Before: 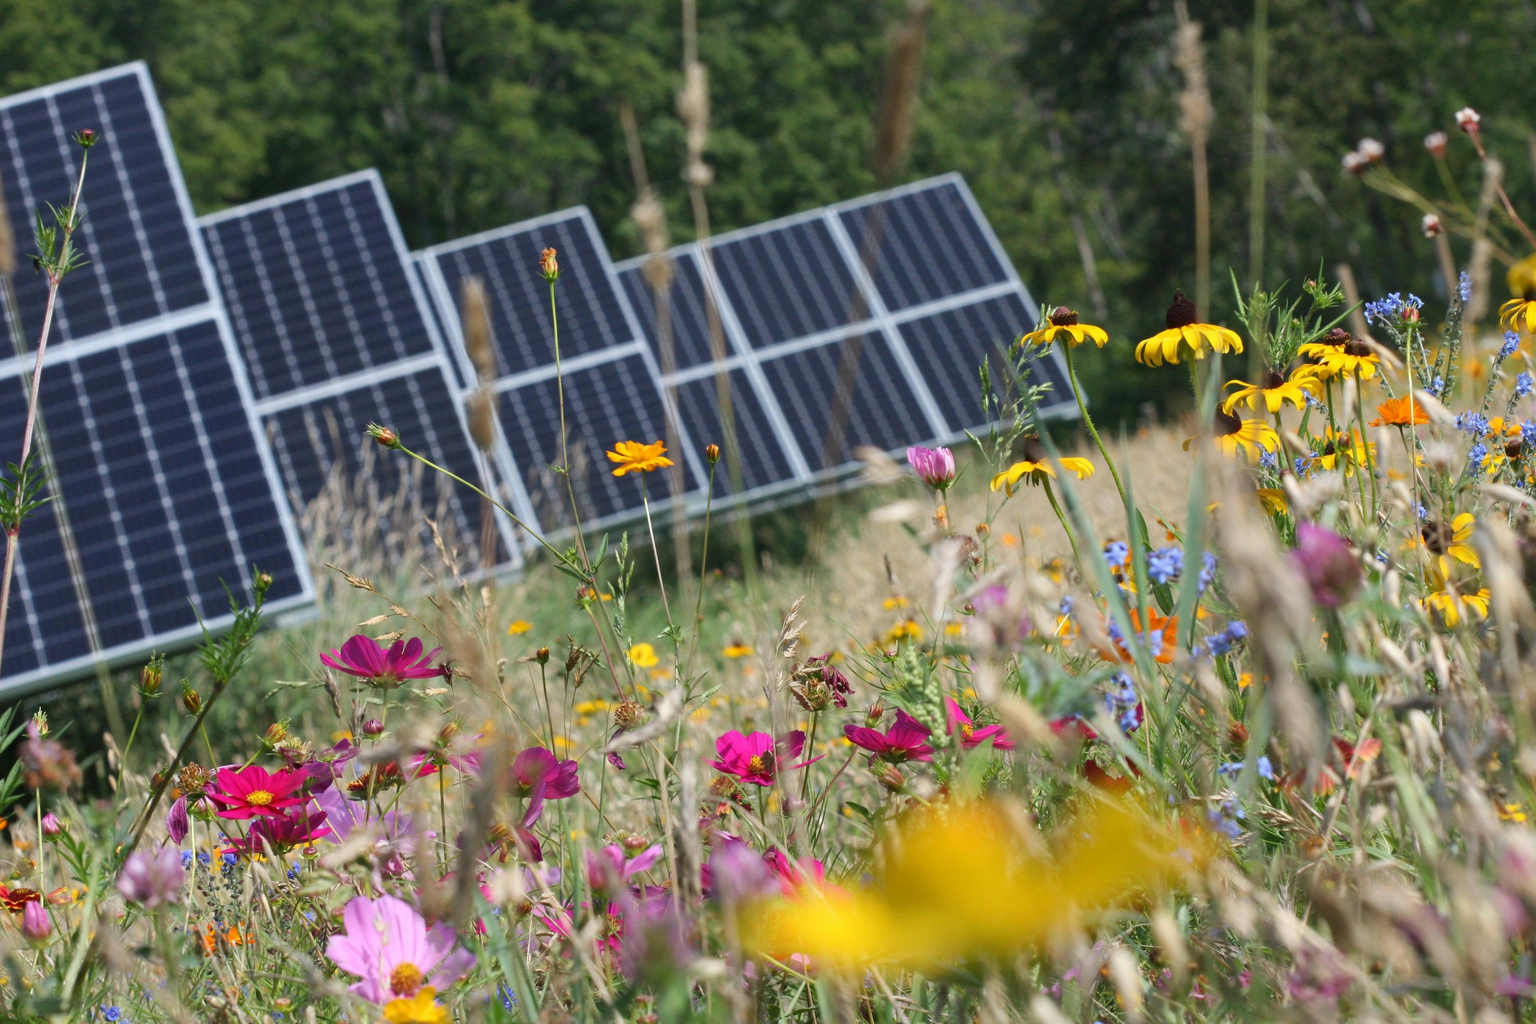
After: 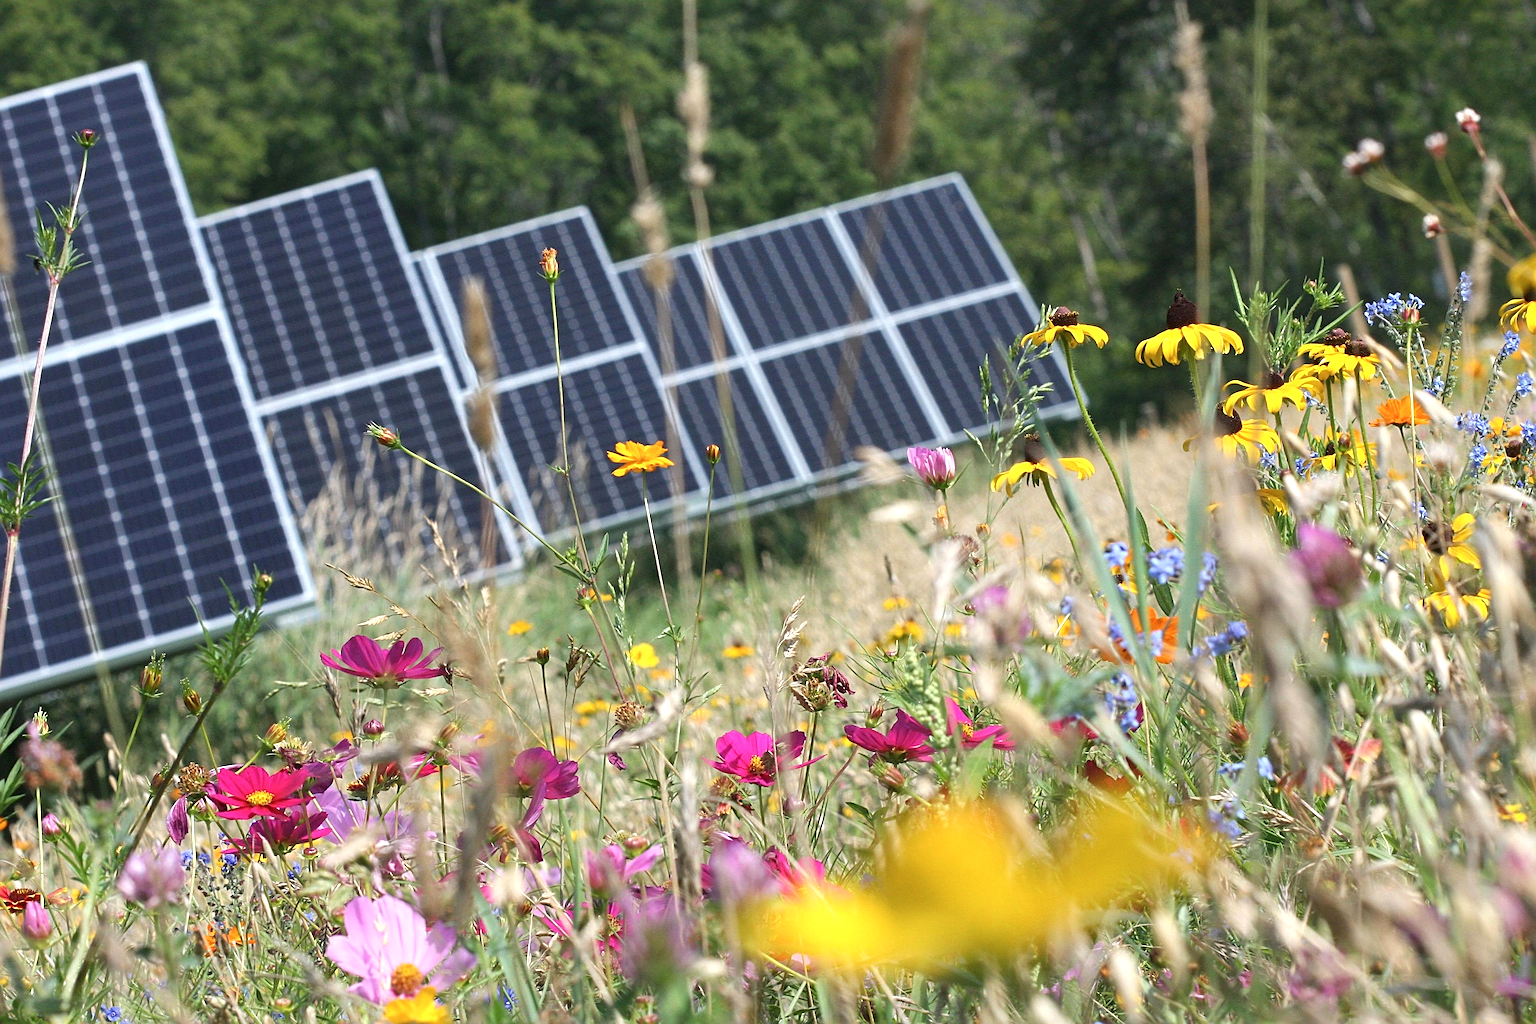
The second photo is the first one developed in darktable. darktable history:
sharpen: radius 3.025, amount 0.757
white balance: red 1, blue 1
contrast brightness saturation: contrast 0.01, saturation -0.05
exposure: exposure 0.507 EV, compensate highlight preservation false
